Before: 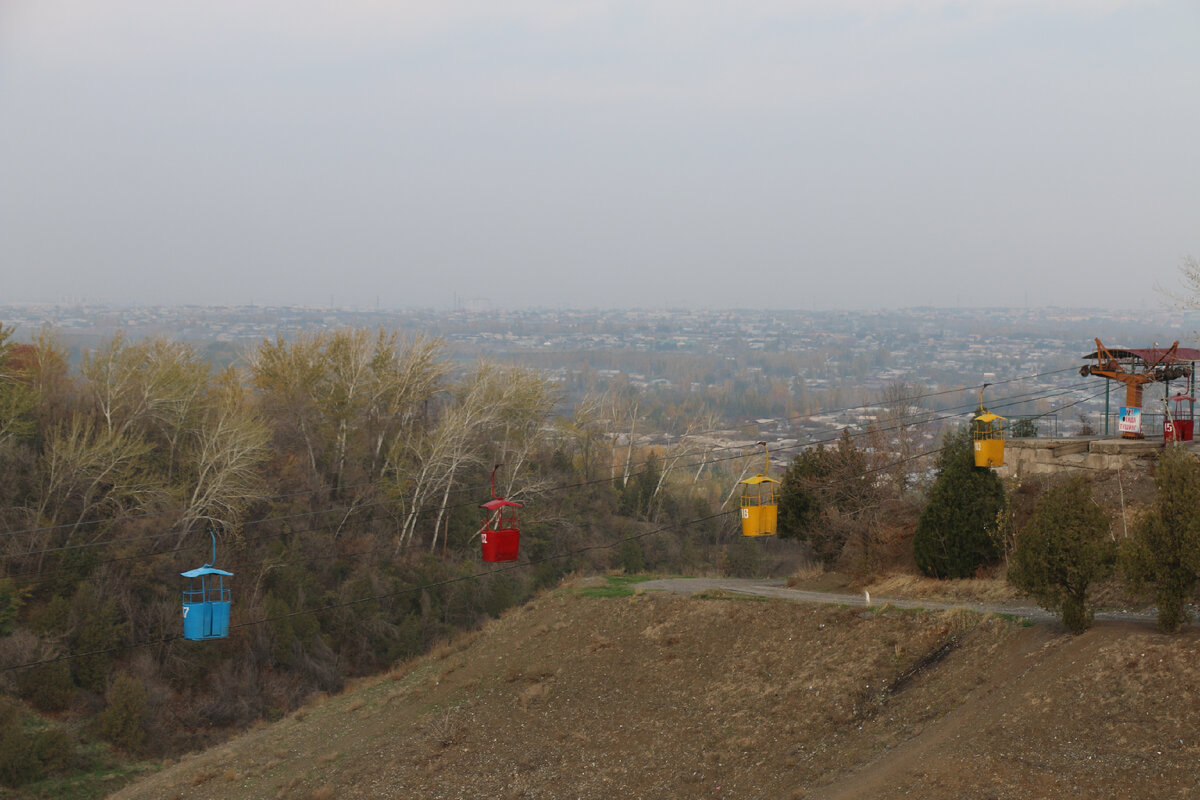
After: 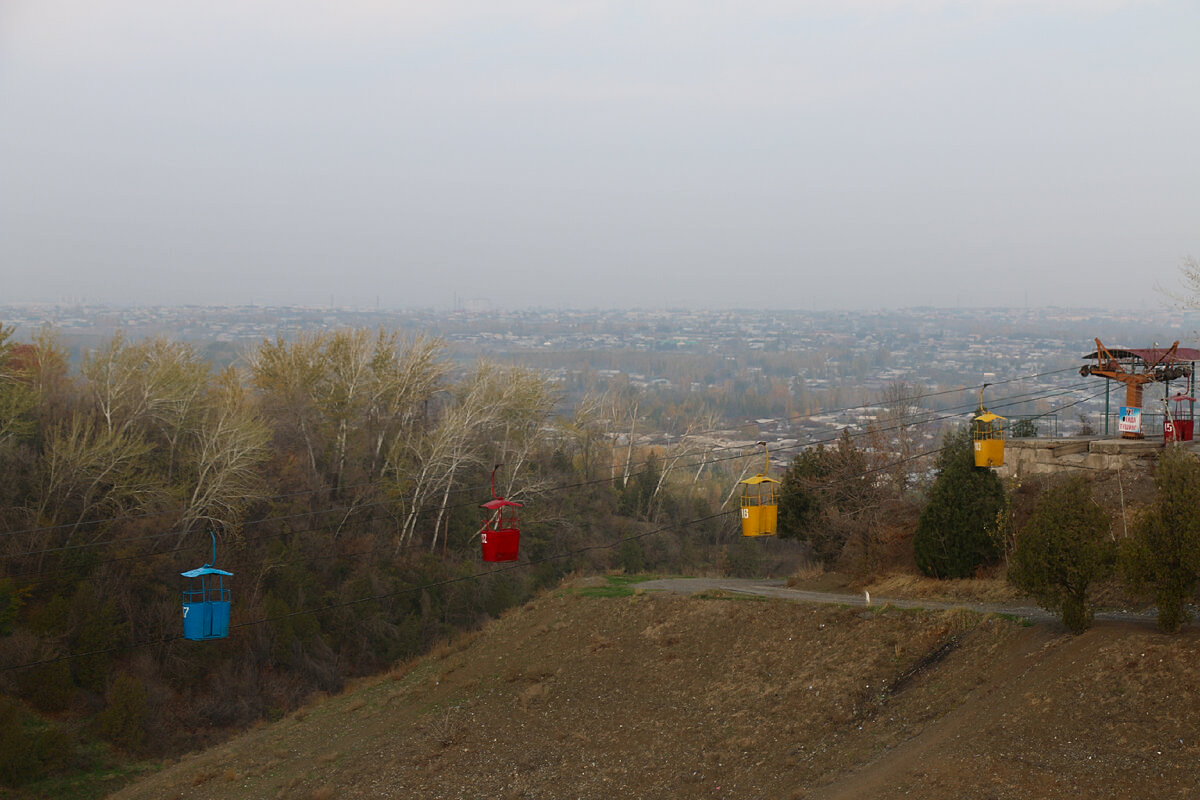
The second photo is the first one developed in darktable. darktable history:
shadows and highlights: shadows -70, highlights 35, soften with gaussian
sharpen: radius 1.272, amount 0.305, threshold 0
